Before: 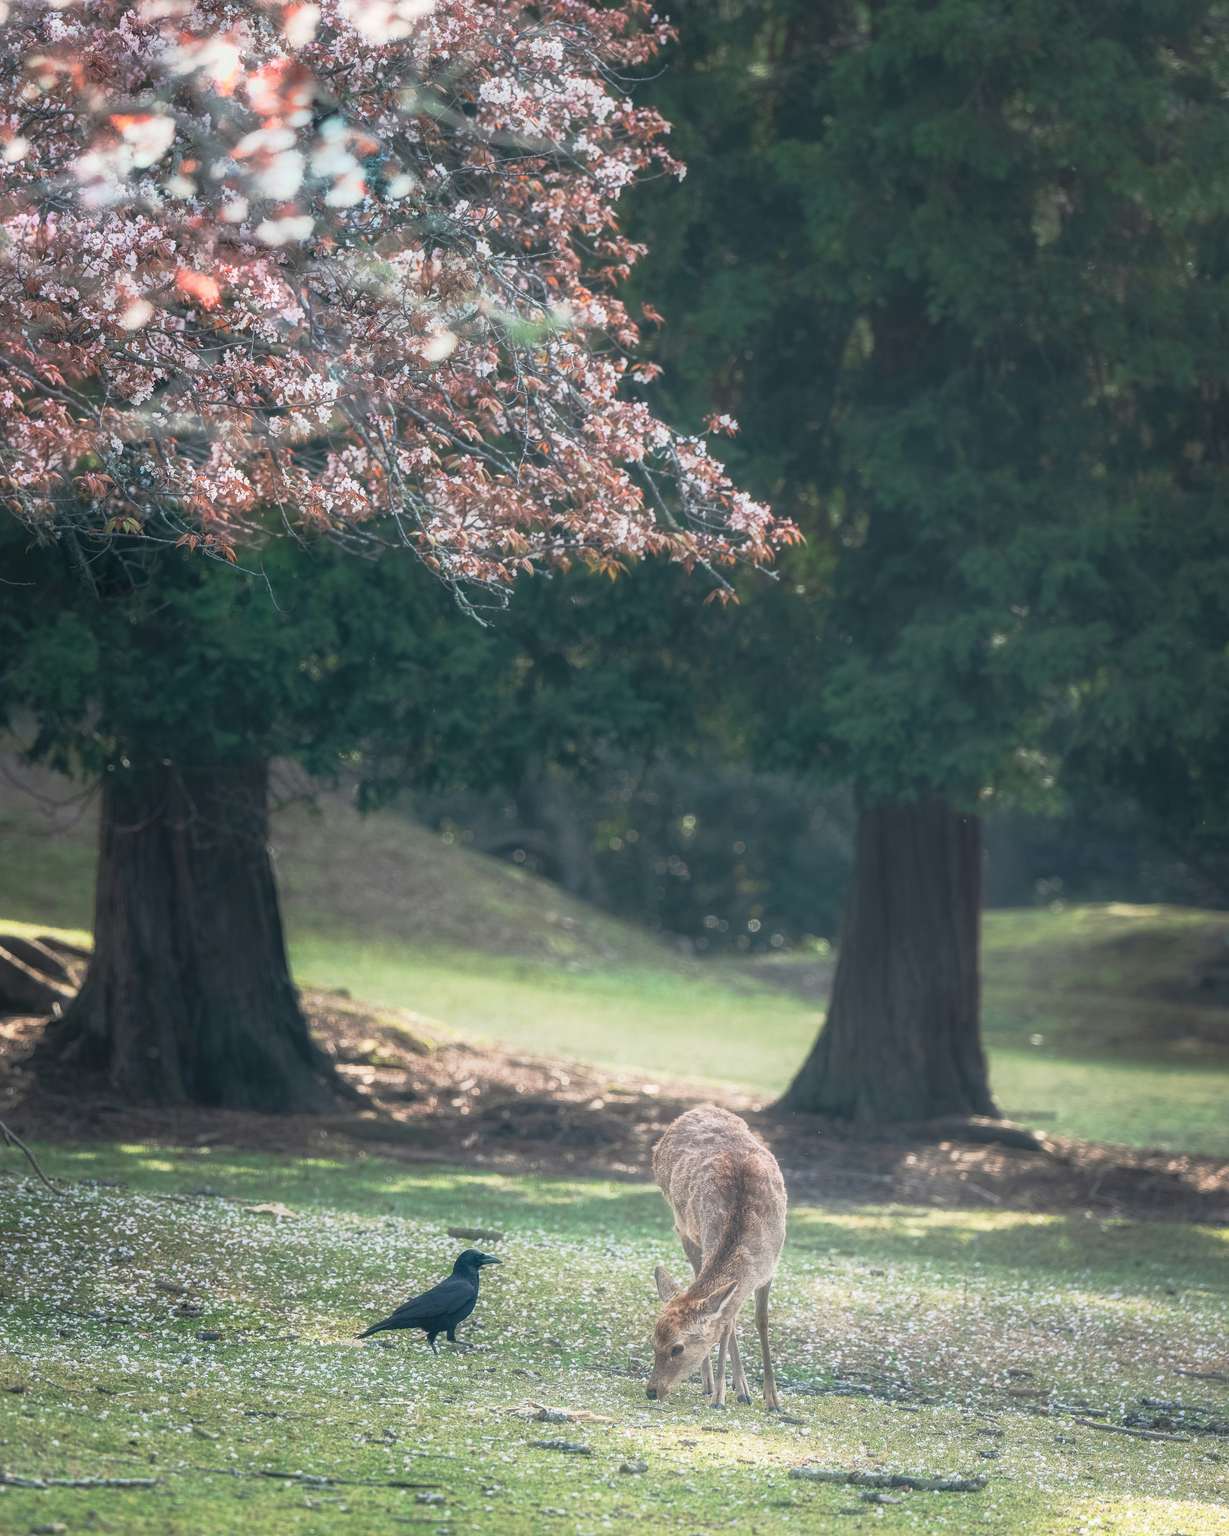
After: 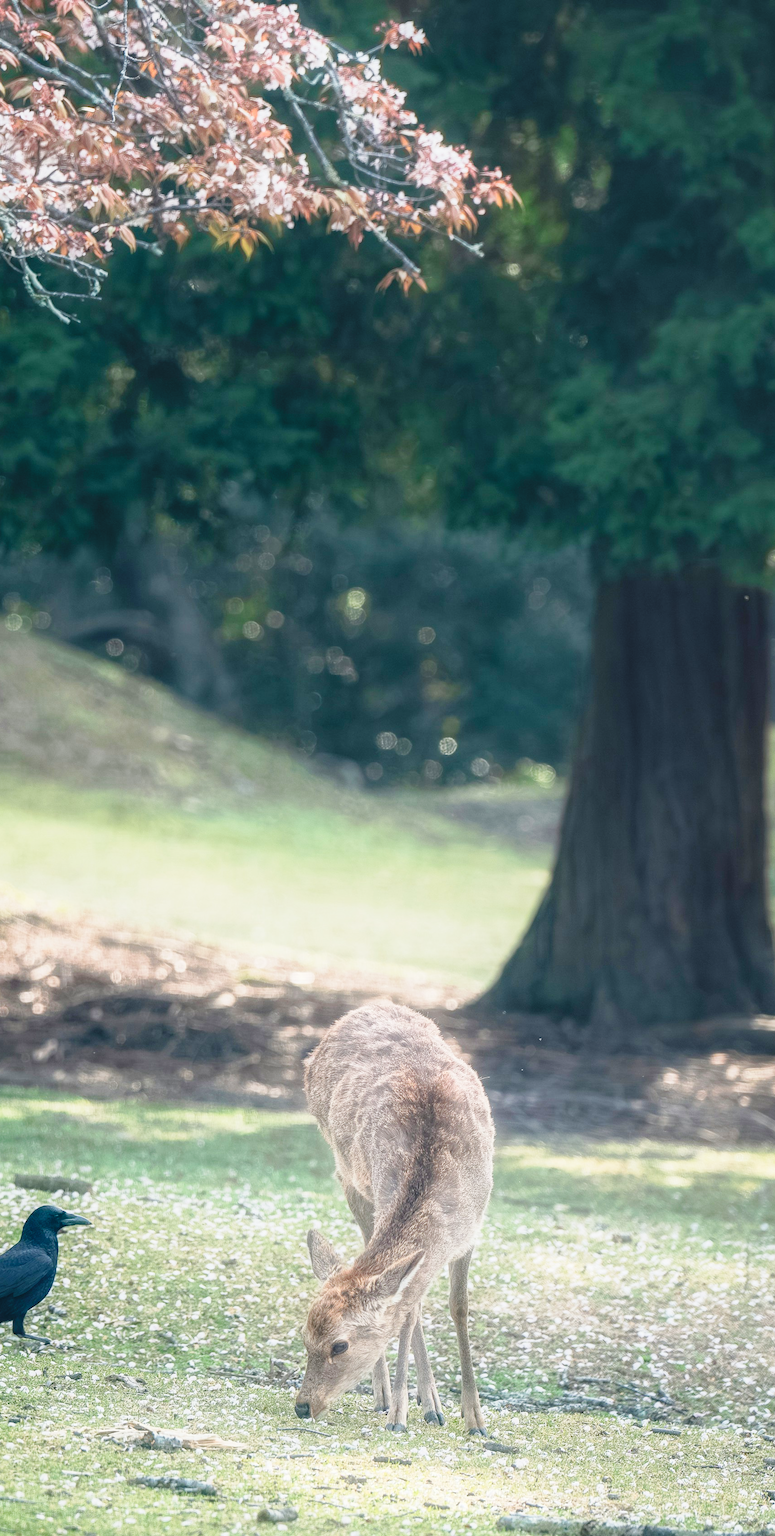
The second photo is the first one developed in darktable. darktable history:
crop: left 35.664%, top 26.012%, right 19.796%, bottom 3.436%
base curve: curves: ch0 [(0, 0) (0.036, 0.025) (0.121, 0.166) (0.206, 0.329) (0.605, 0.79) (1, 1)], preserve colors none
